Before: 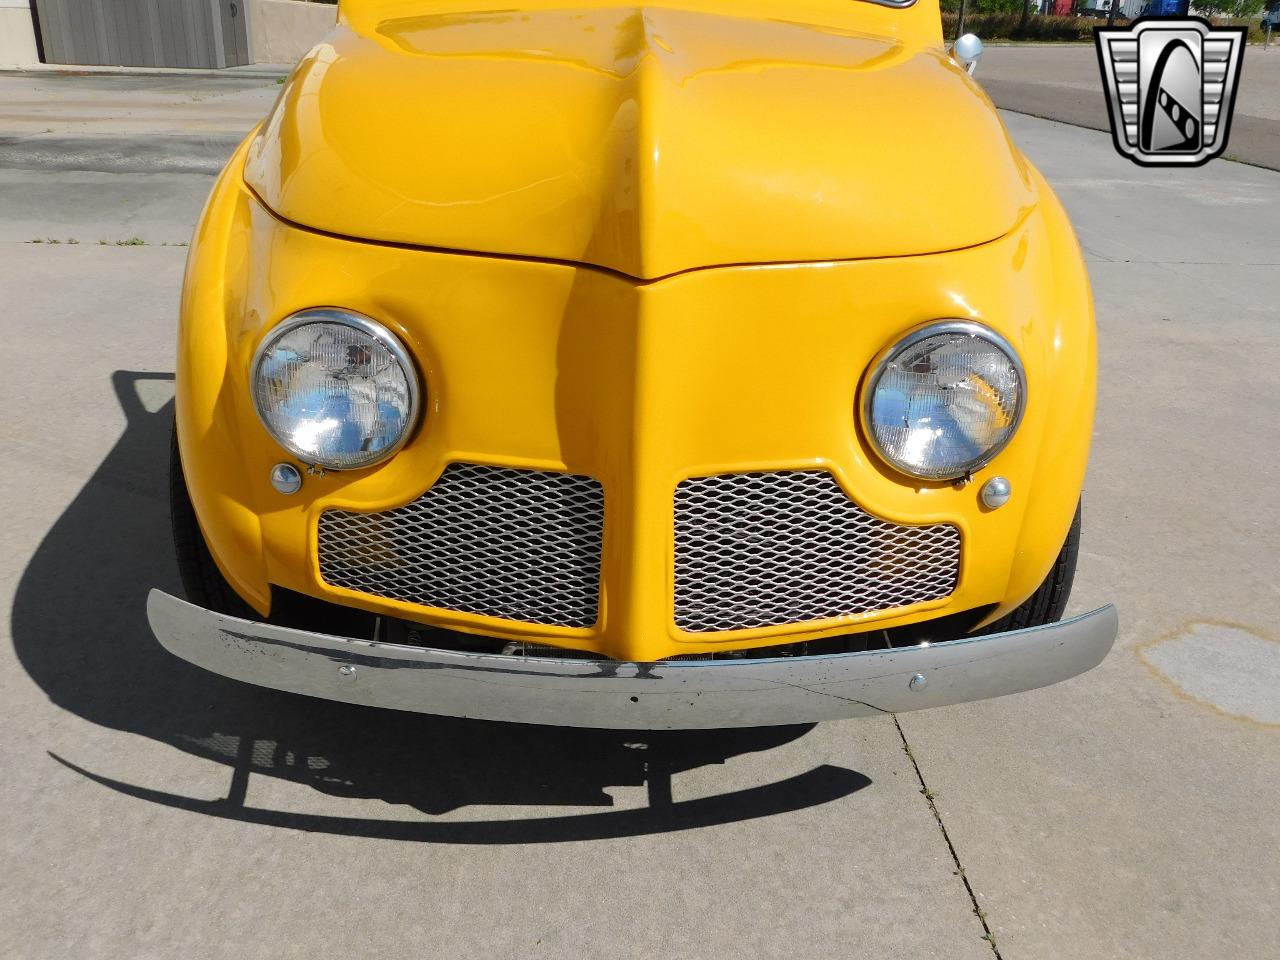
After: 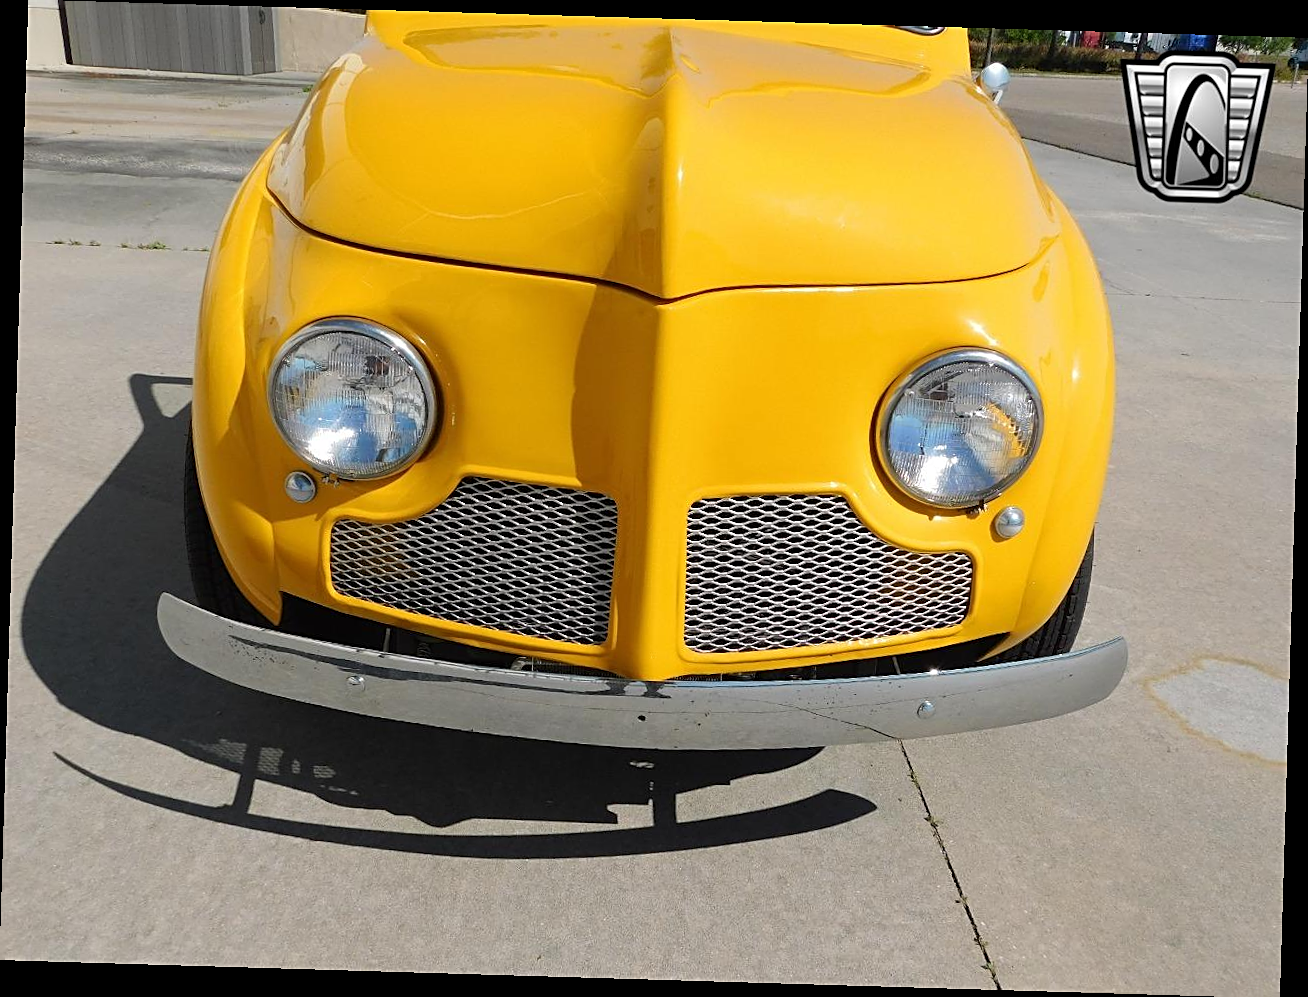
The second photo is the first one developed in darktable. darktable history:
rotate and perspective: rotation 1.72°, automatic cropping off
sharpen: on, module defaults
